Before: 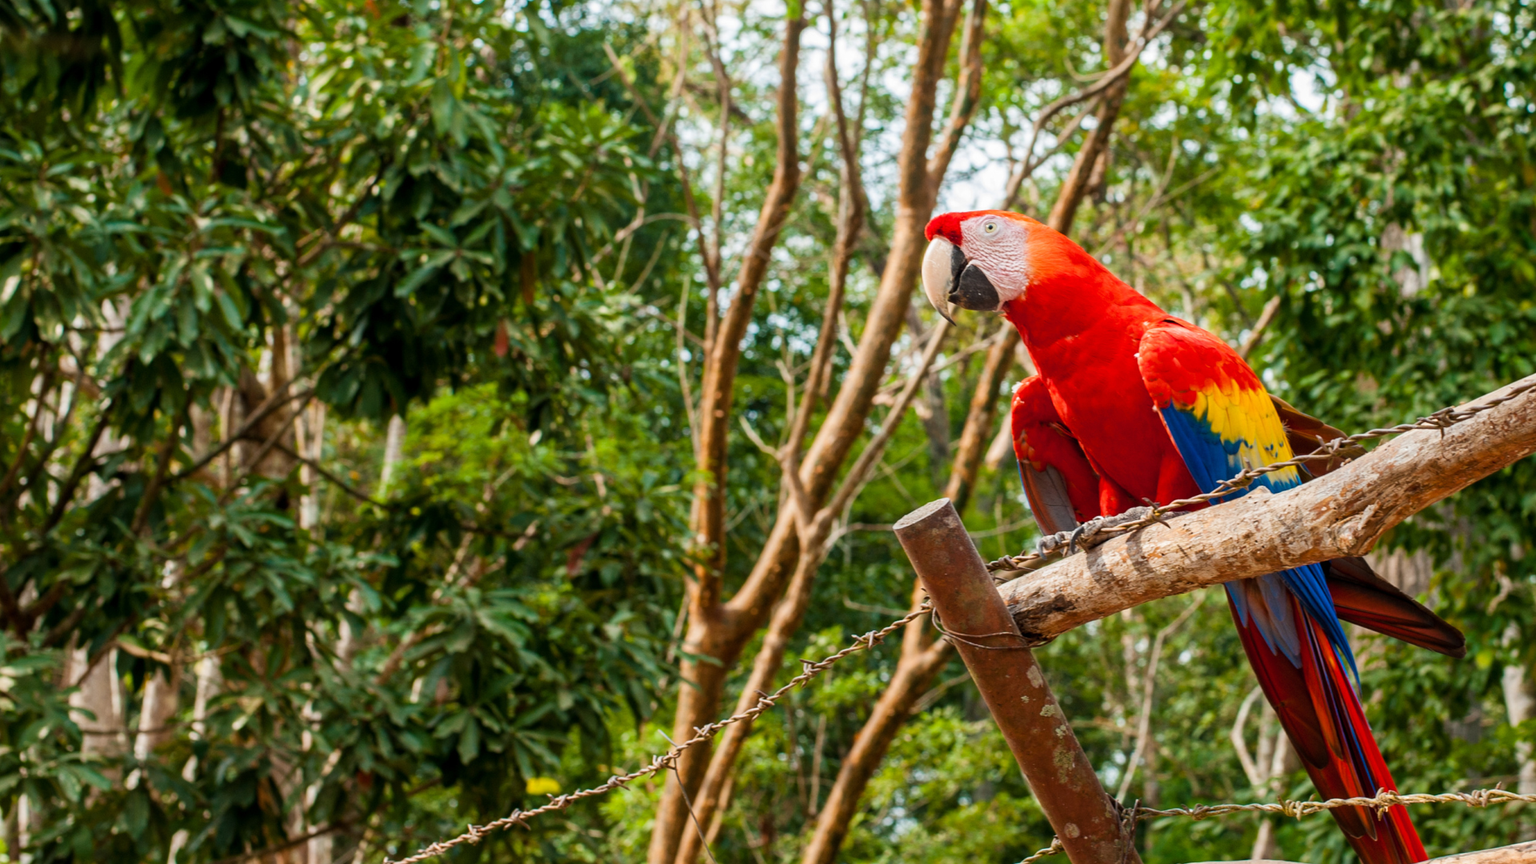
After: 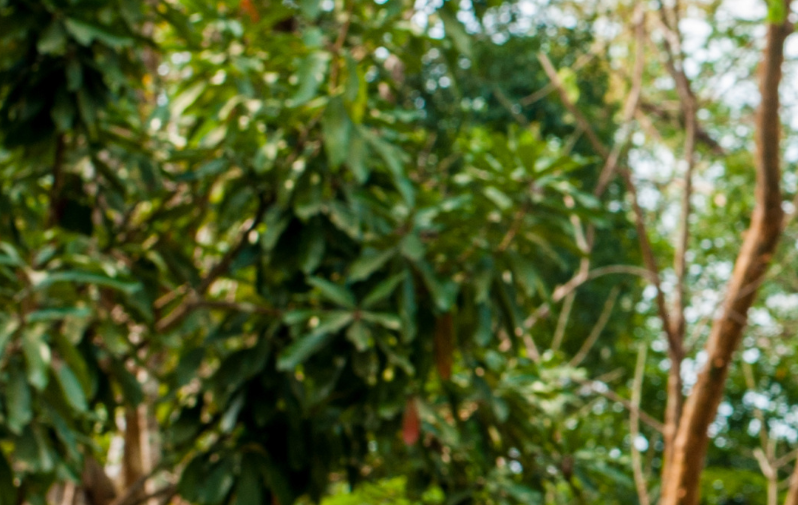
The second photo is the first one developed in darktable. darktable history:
crop and rotate: left 11.271%, top 0.104%, right 47.146%, bottom 53.132%
